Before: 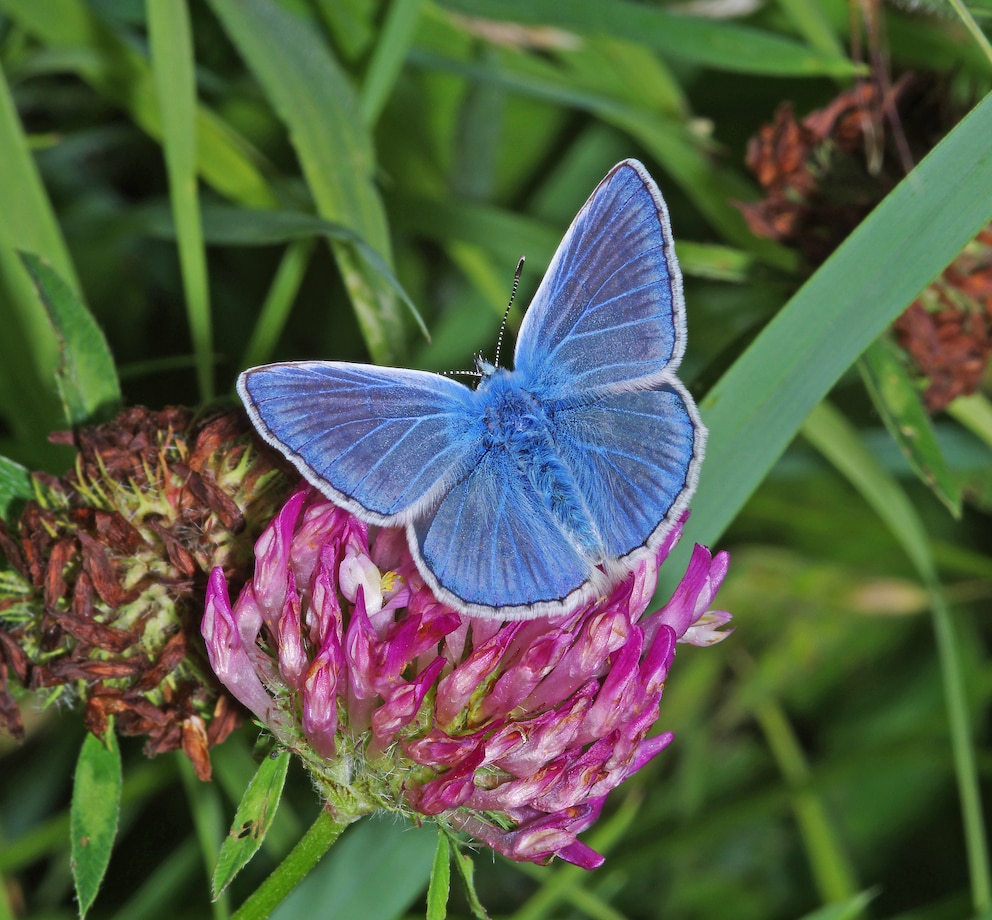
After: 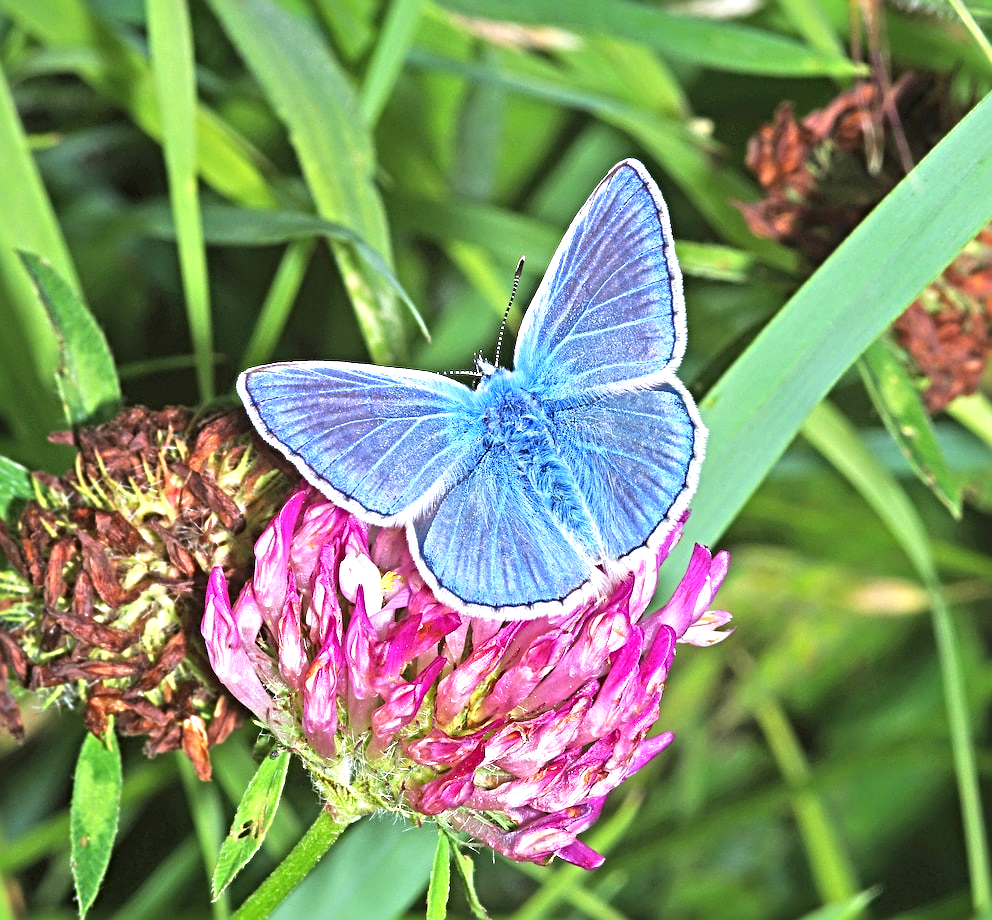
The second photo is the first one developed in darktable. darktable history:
sharpen: radius 4
exposure: black level correction 0, exposure 1.35 EV, compensate exposure bias true, compensate highlight preservation false
